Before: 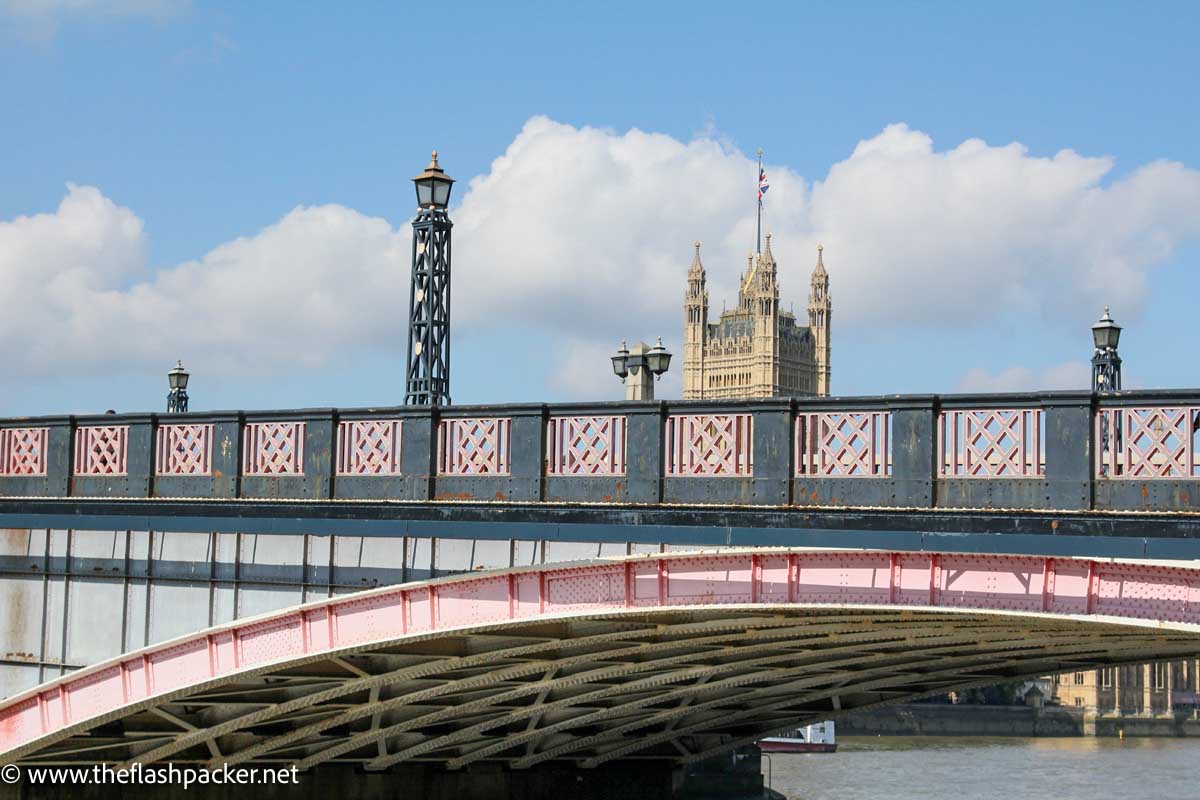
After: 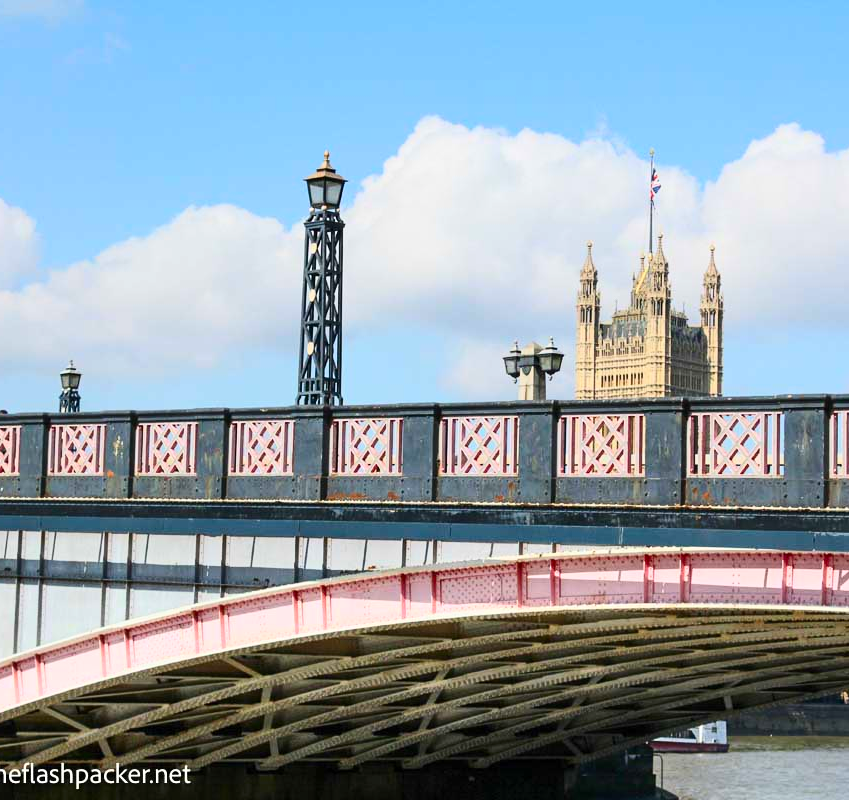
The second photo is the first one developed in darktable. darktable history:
contrast brightness saturation: contrast 0.23, brightness 0.1, saturation 0.29
crop and rotate: left 9.061%, right 20.142%
